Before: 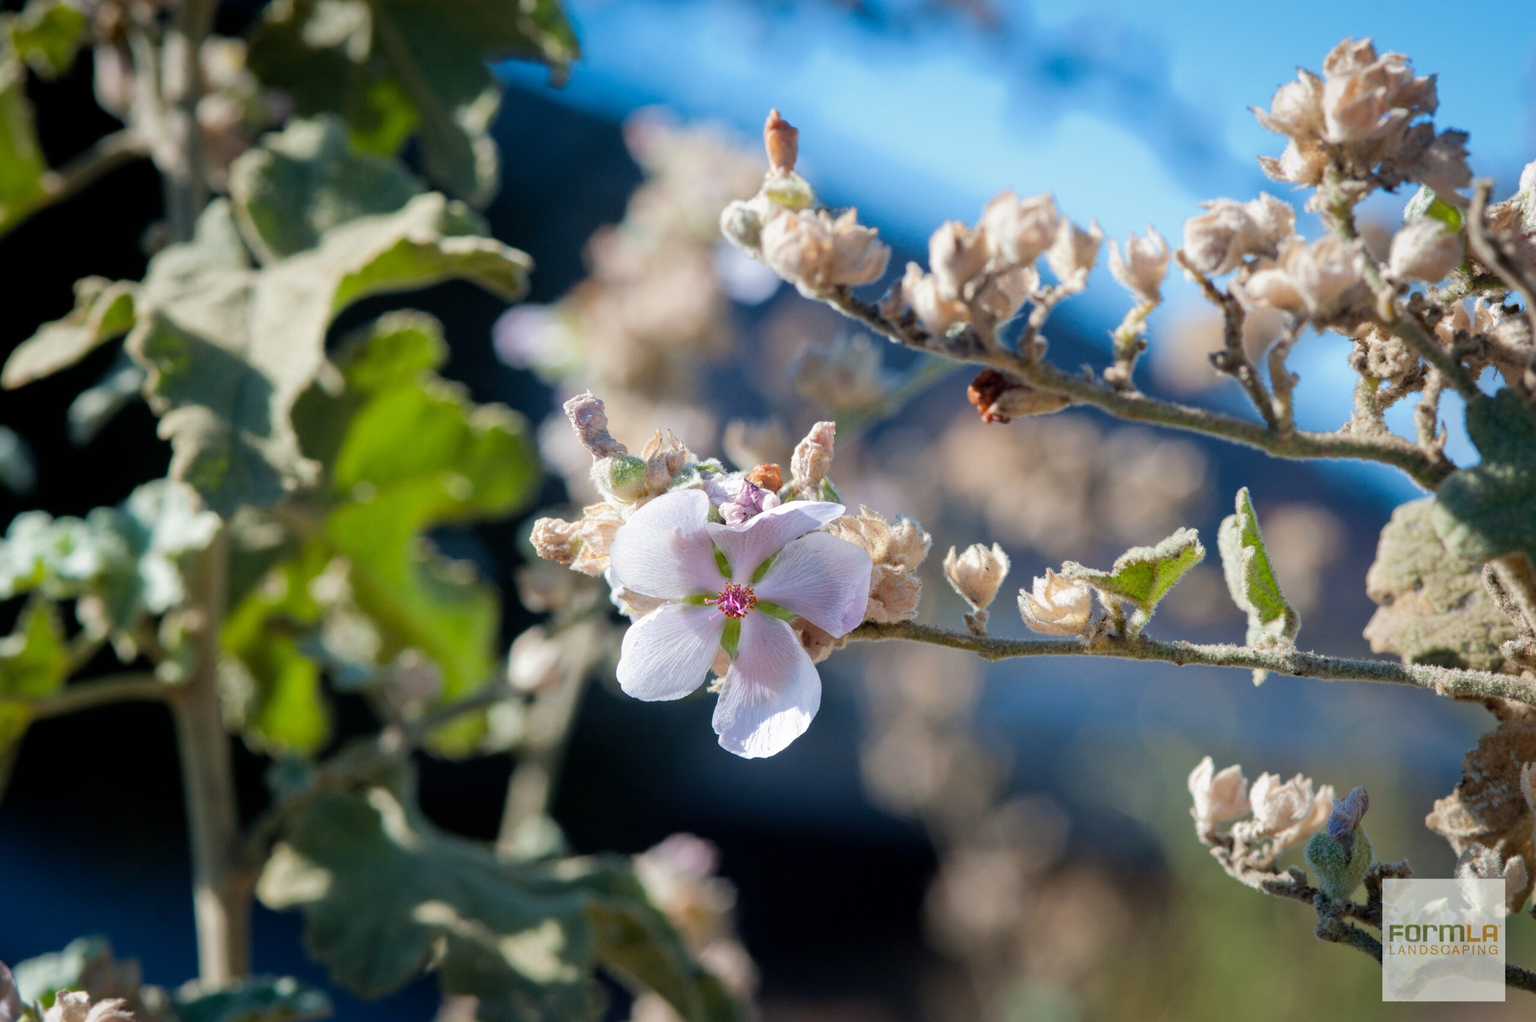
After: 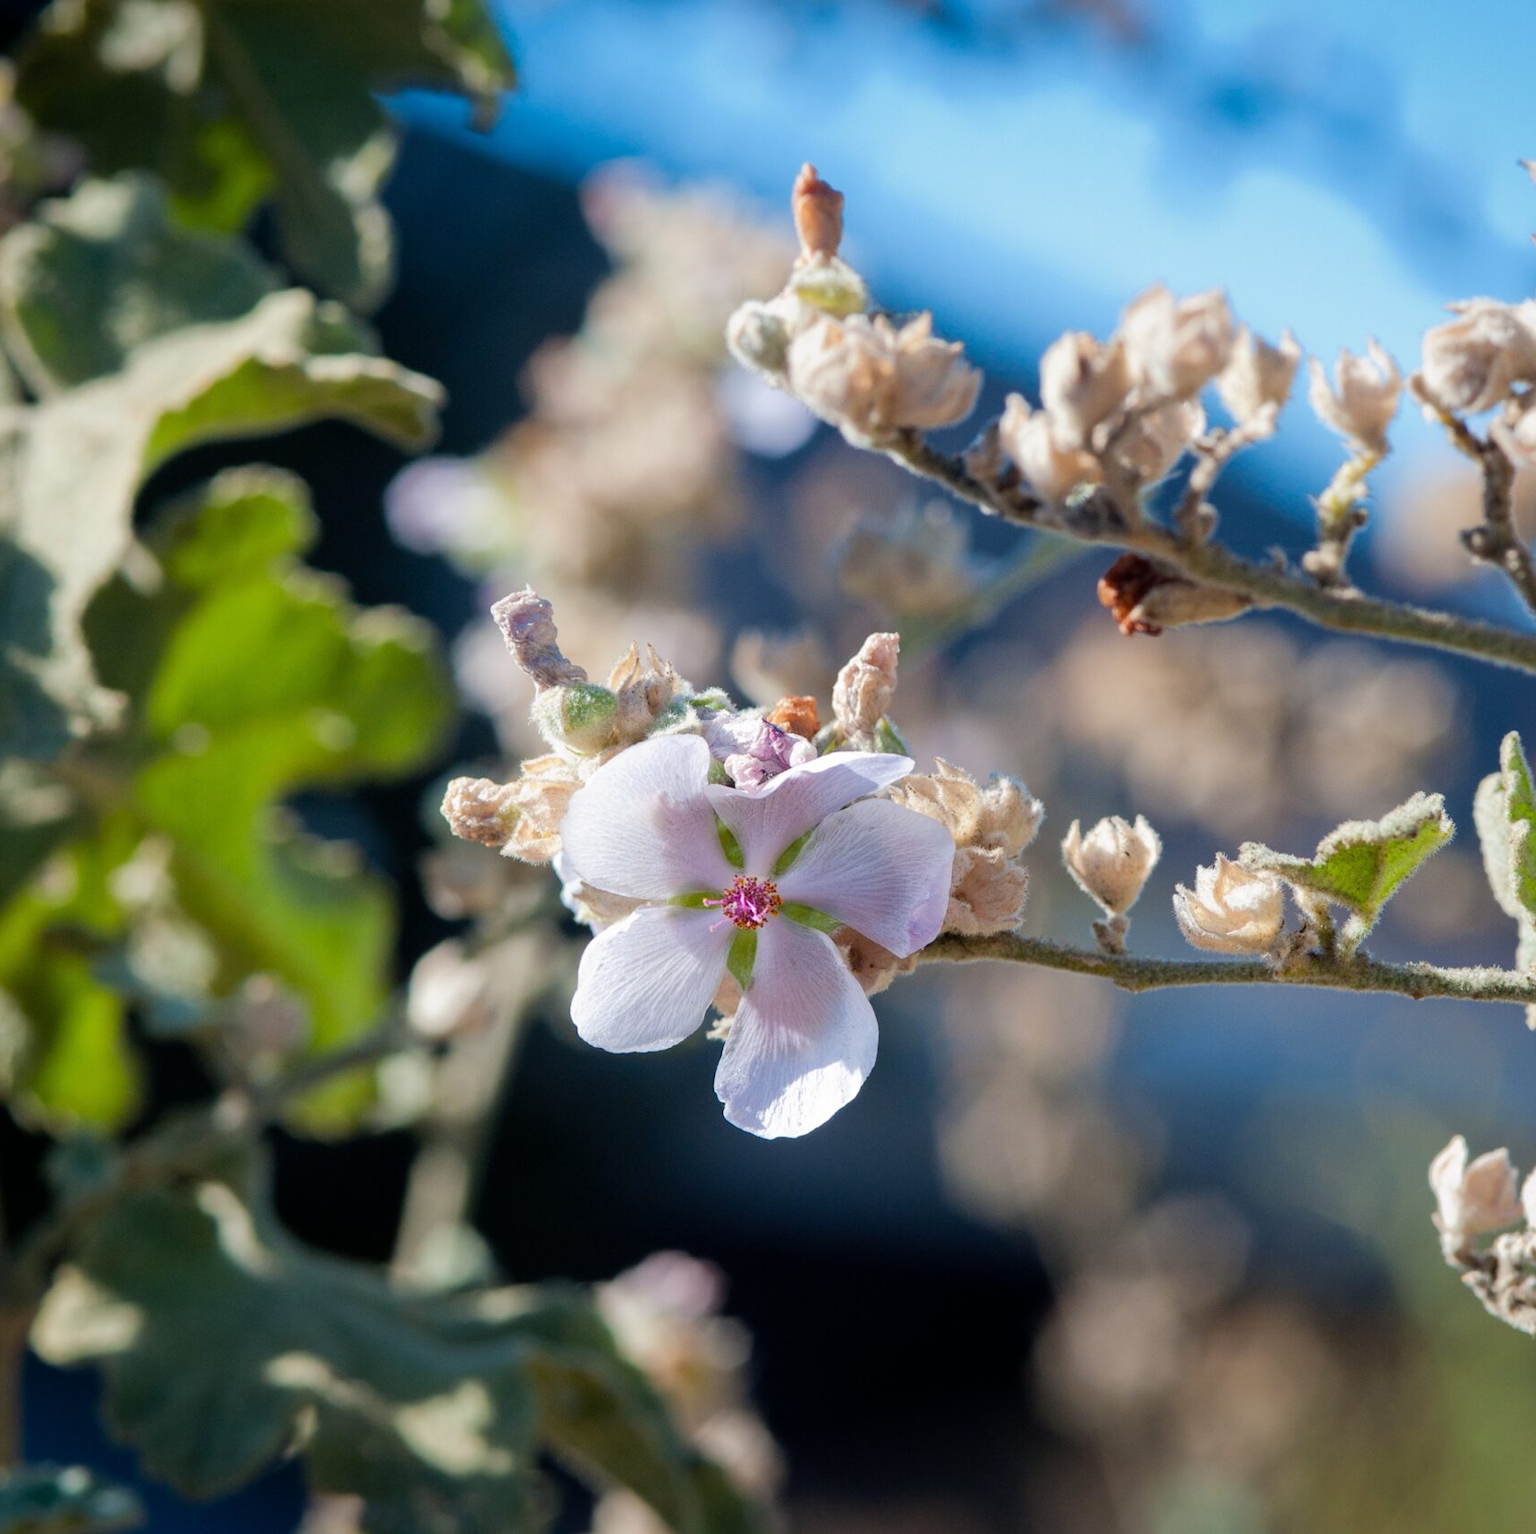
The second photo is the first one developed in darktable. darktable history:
crop and rotate: left 15.423%, right 17.97%
